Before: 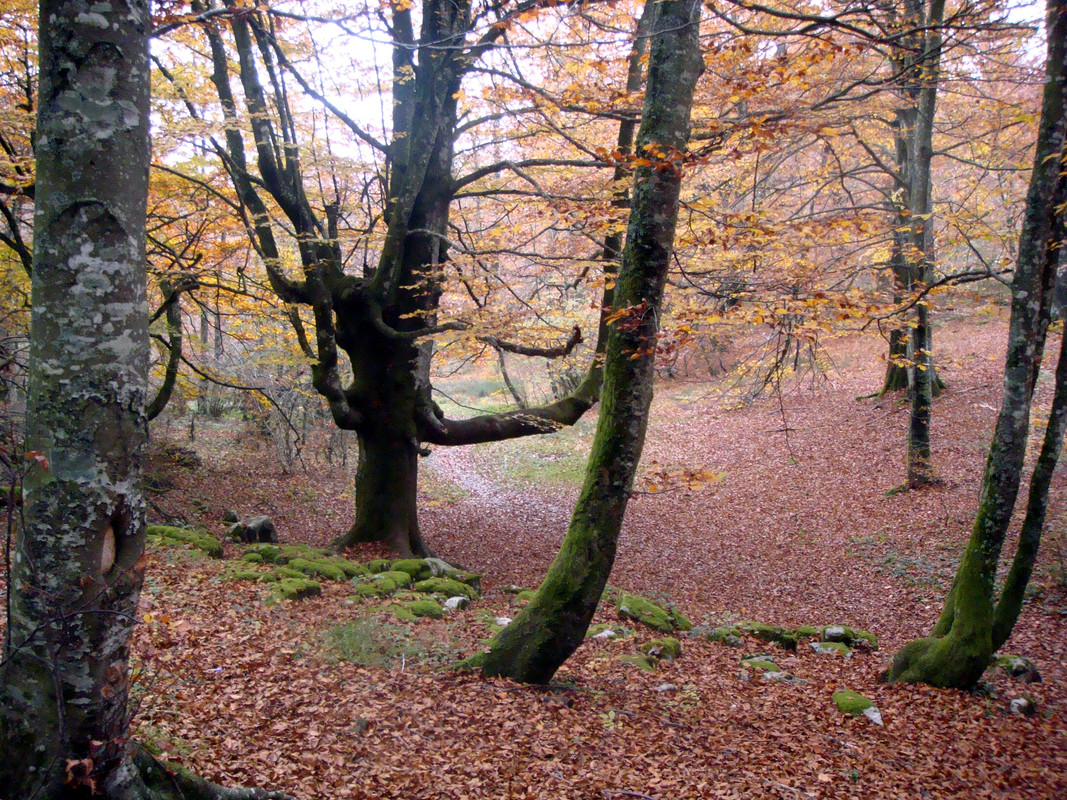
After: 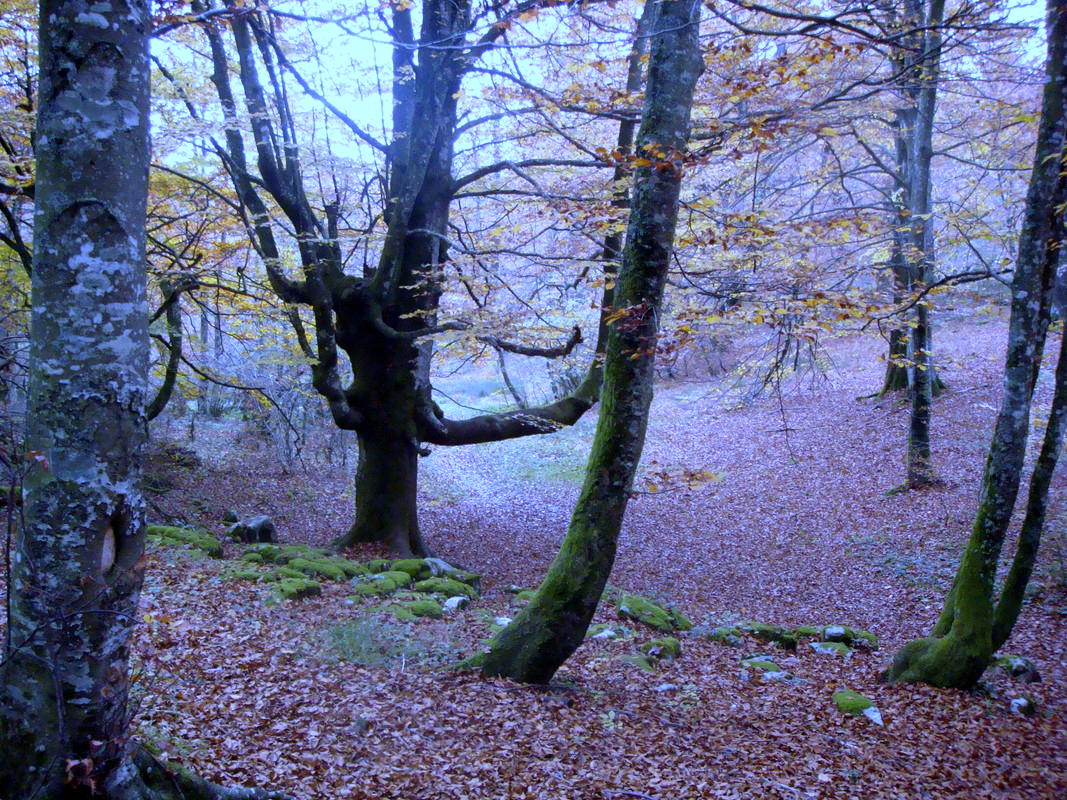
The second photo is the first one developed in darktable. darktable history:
tone equalizer: on, module defaults
white balance: red 0.766, blue 1.537
exposure: exposure 0.078 EV, compensate highlight preservation false
